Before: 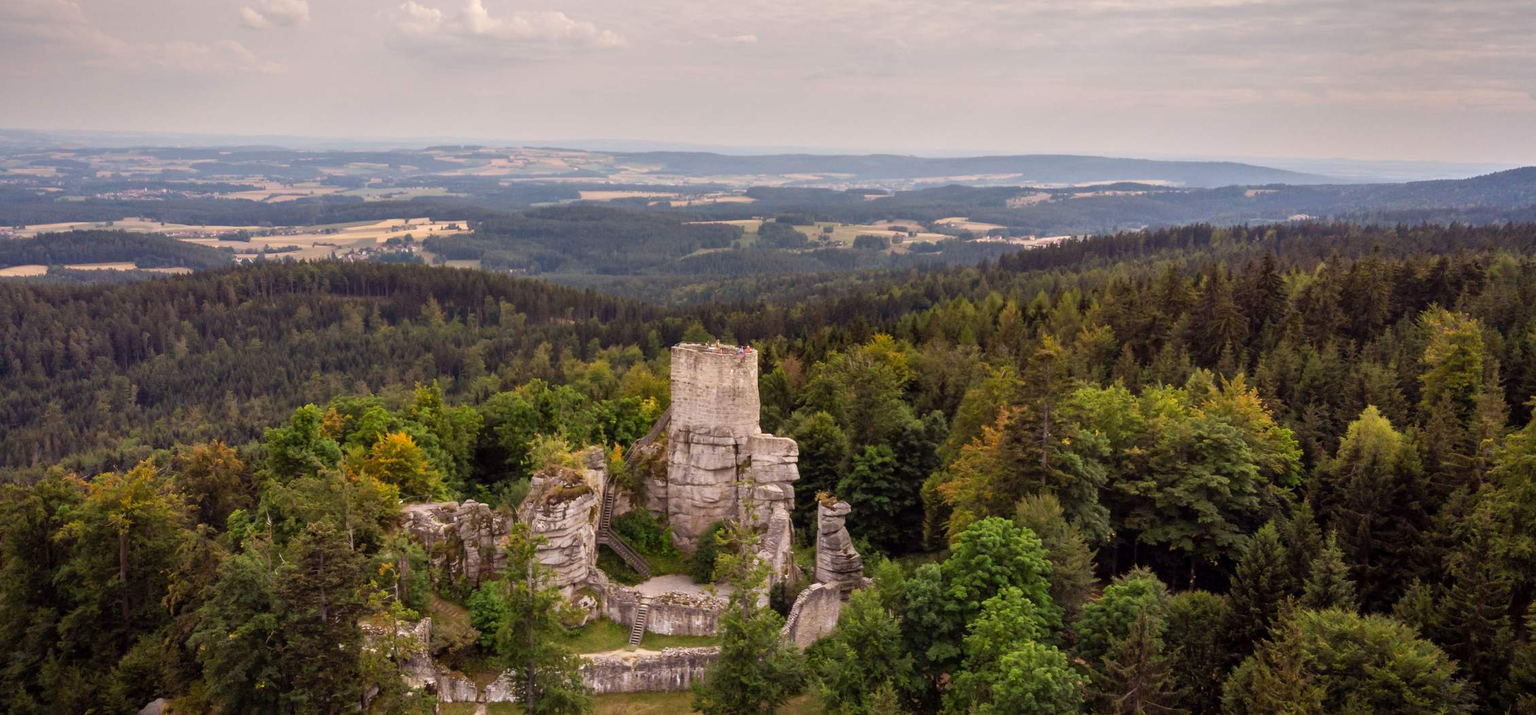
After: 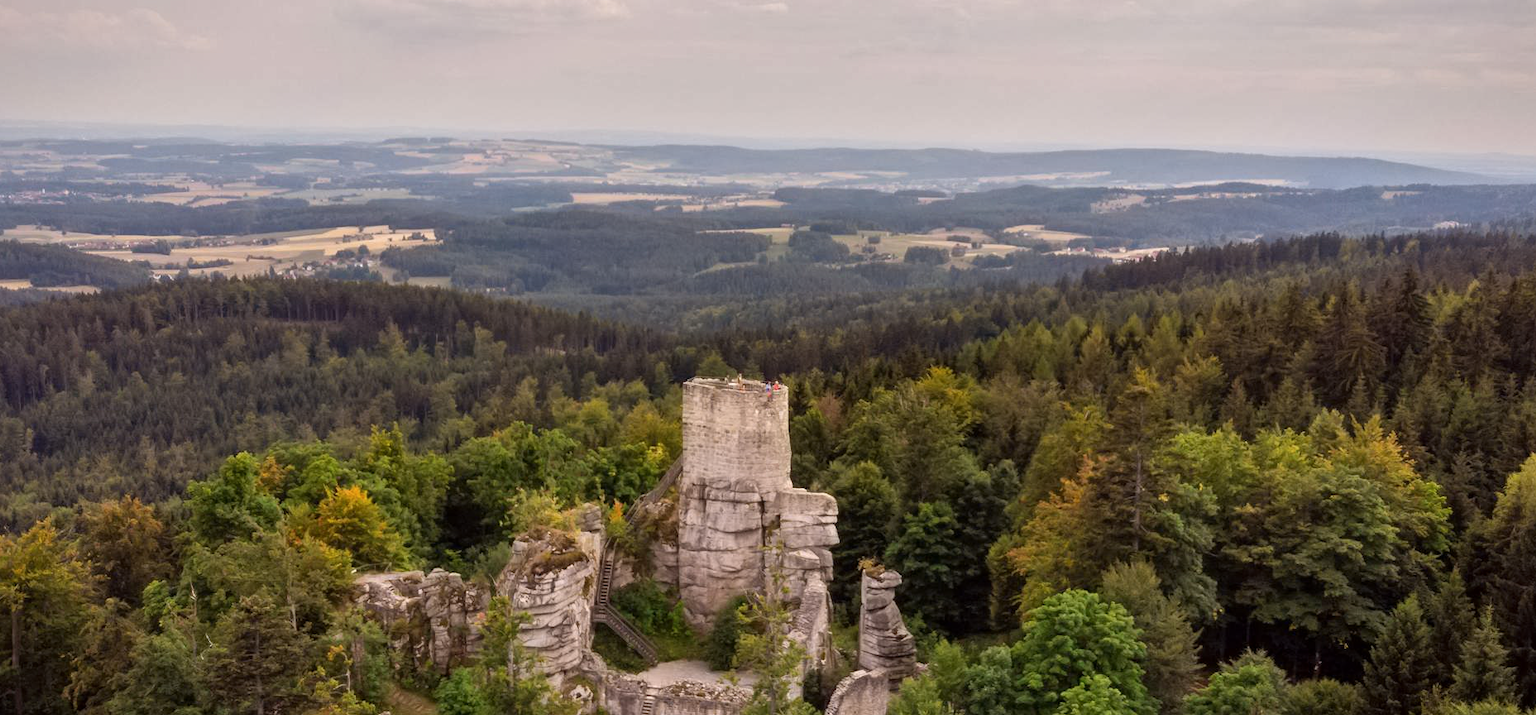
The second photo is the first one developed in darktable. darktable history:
crop and rotate: left 7.196%, top 4.574%, right 10.605%, bottom 13.178%
contrast equalizer: y [[0.5 ×6], [0.5 ×6], [0.5 ×6], [0 ×6], [0, 0, 0, 0.581, 0.011, 0]]
